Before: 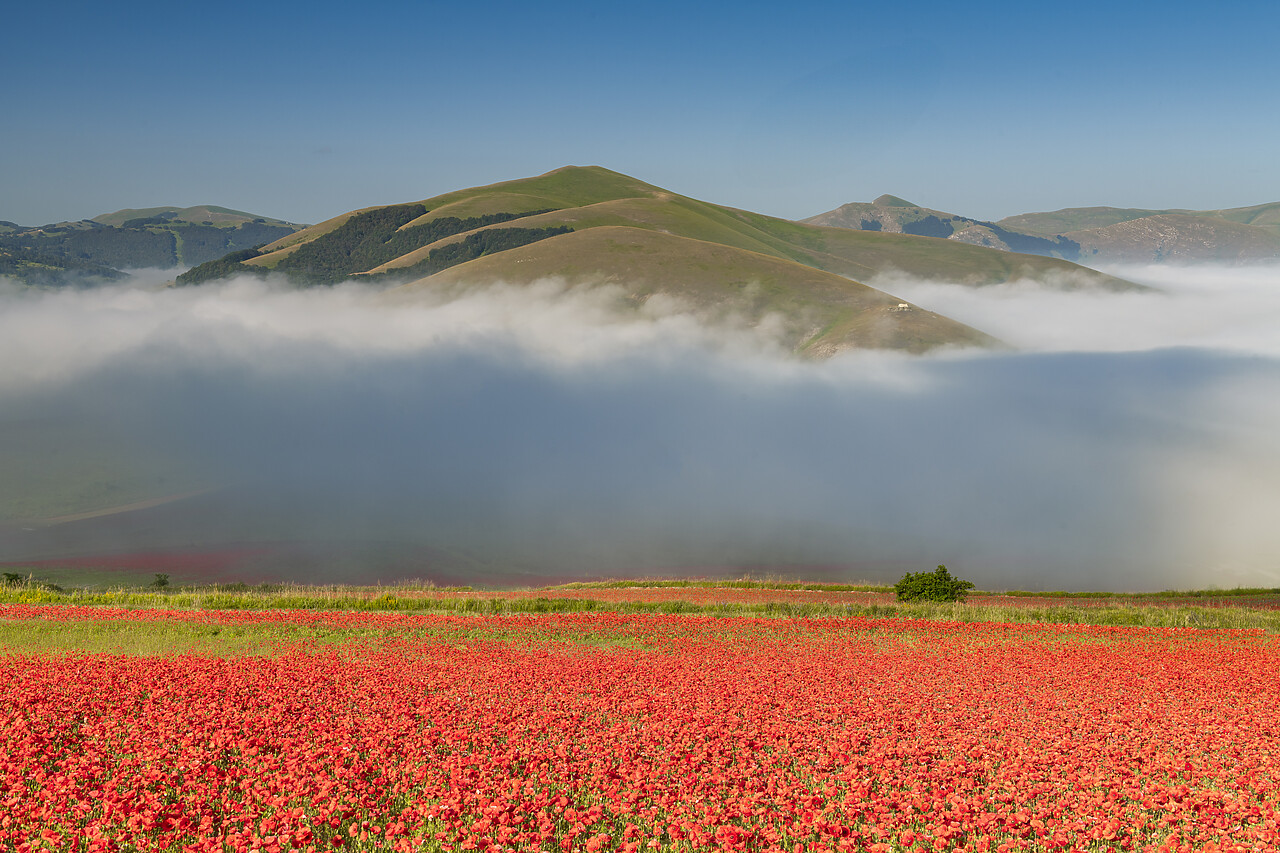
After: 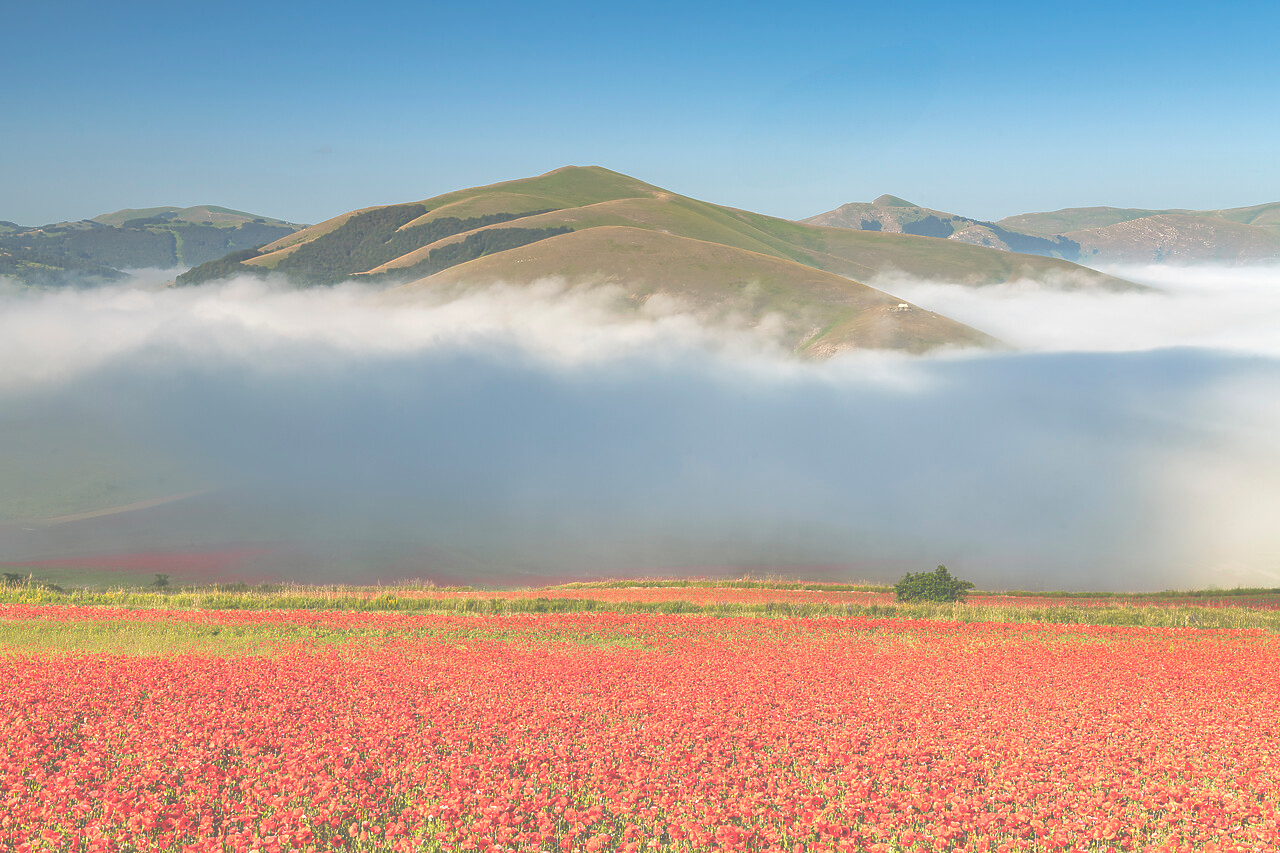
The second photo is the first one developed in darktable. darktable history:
exposure: black level correction -0.073, exposure 0.501 EV, compensate exposure bias true, compensate highlight preservation false
